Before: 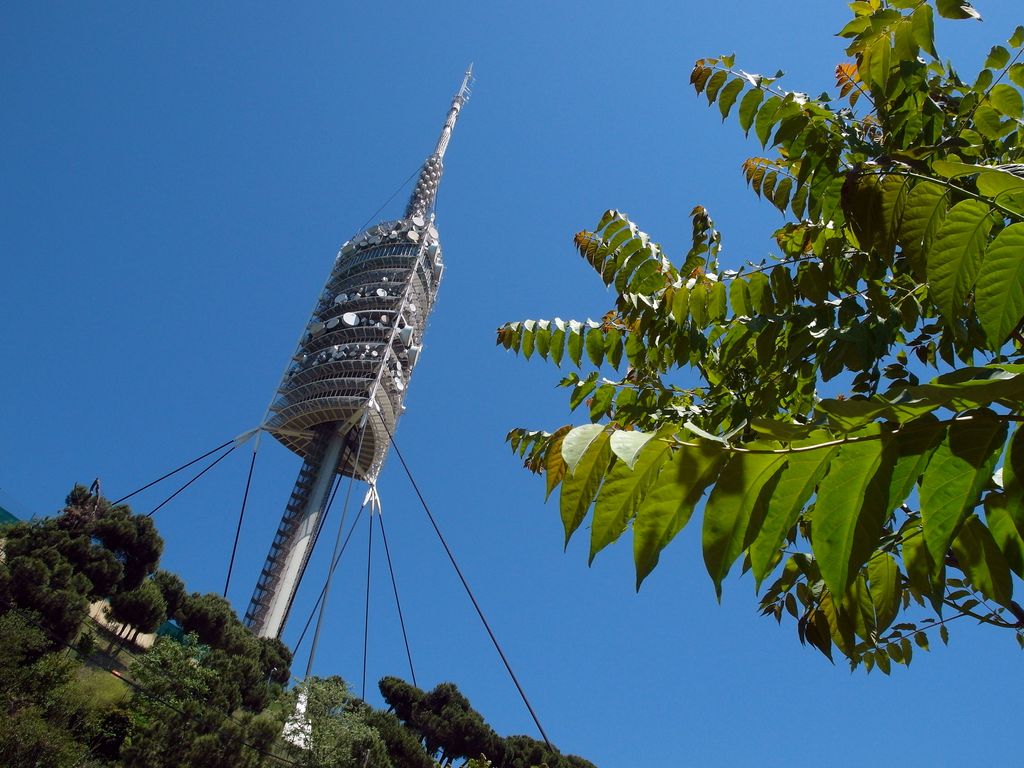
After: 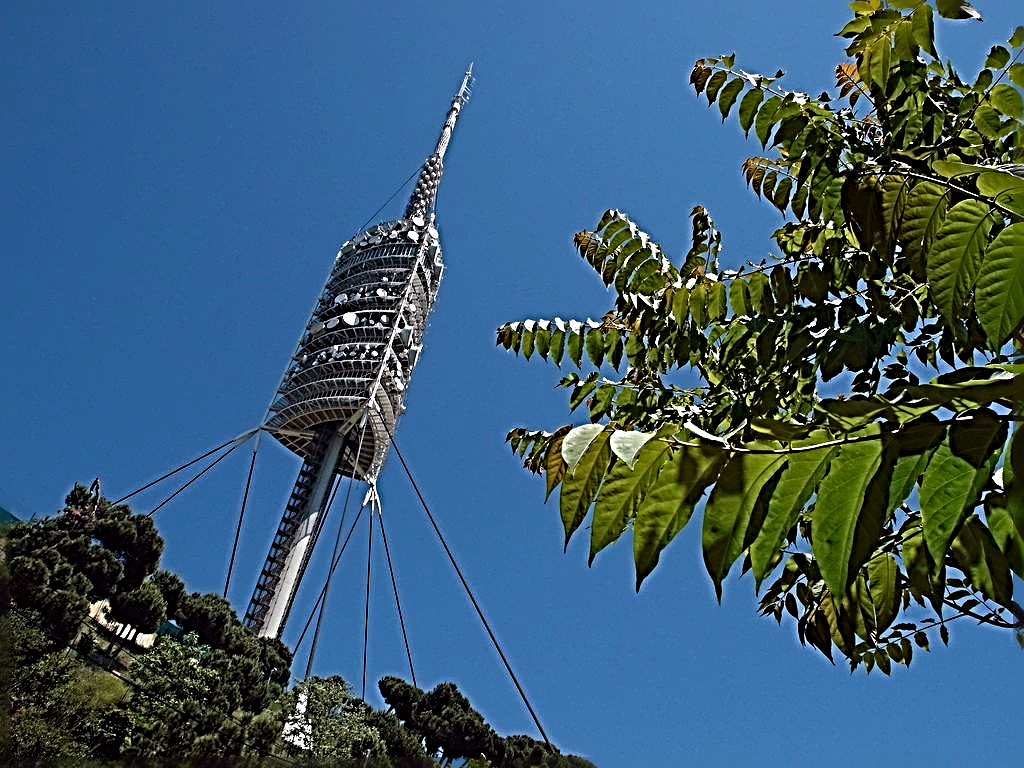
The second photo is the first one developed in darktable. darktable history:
sharpen: radius 4.035, amount 1.996
exposure: exposure -0.425 EV, compensate highlight preservation false
